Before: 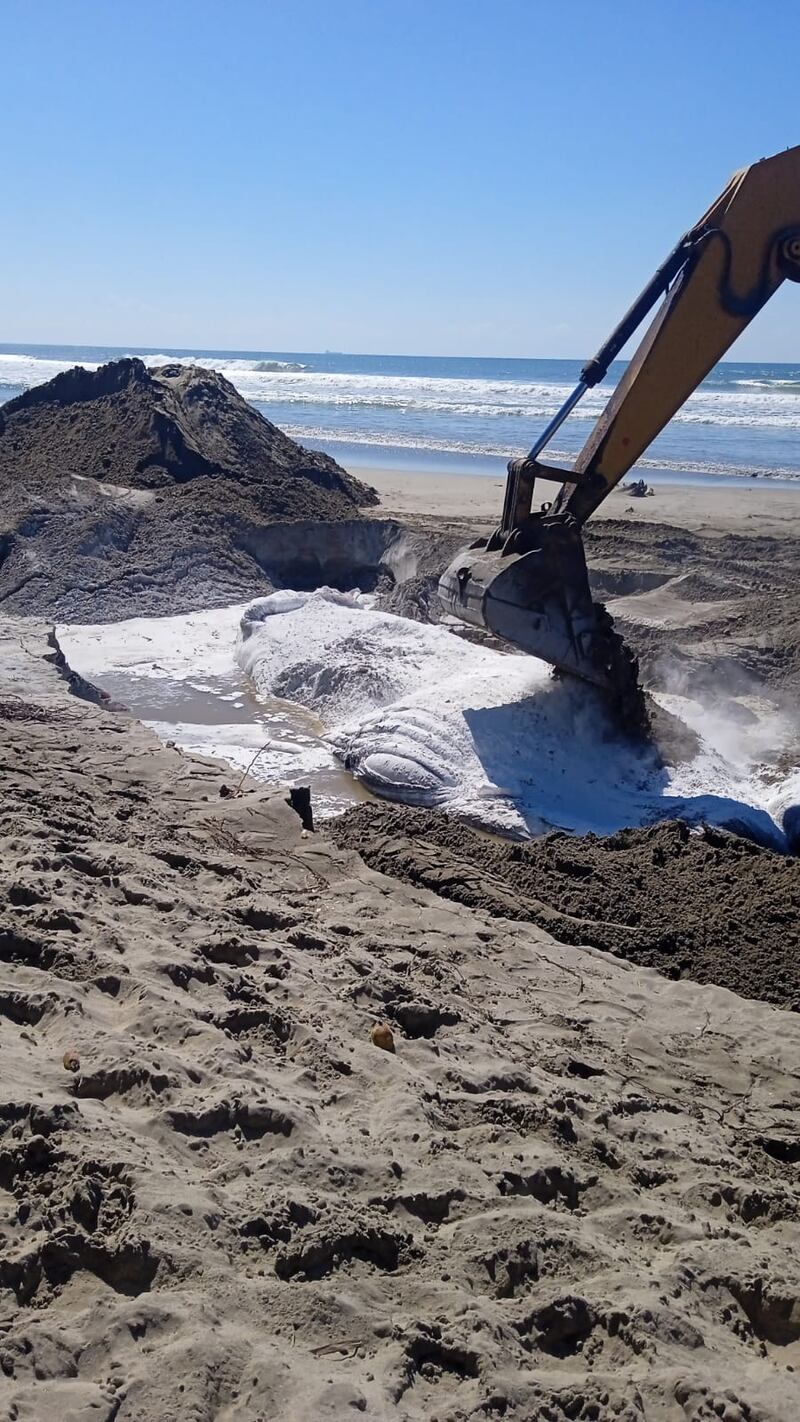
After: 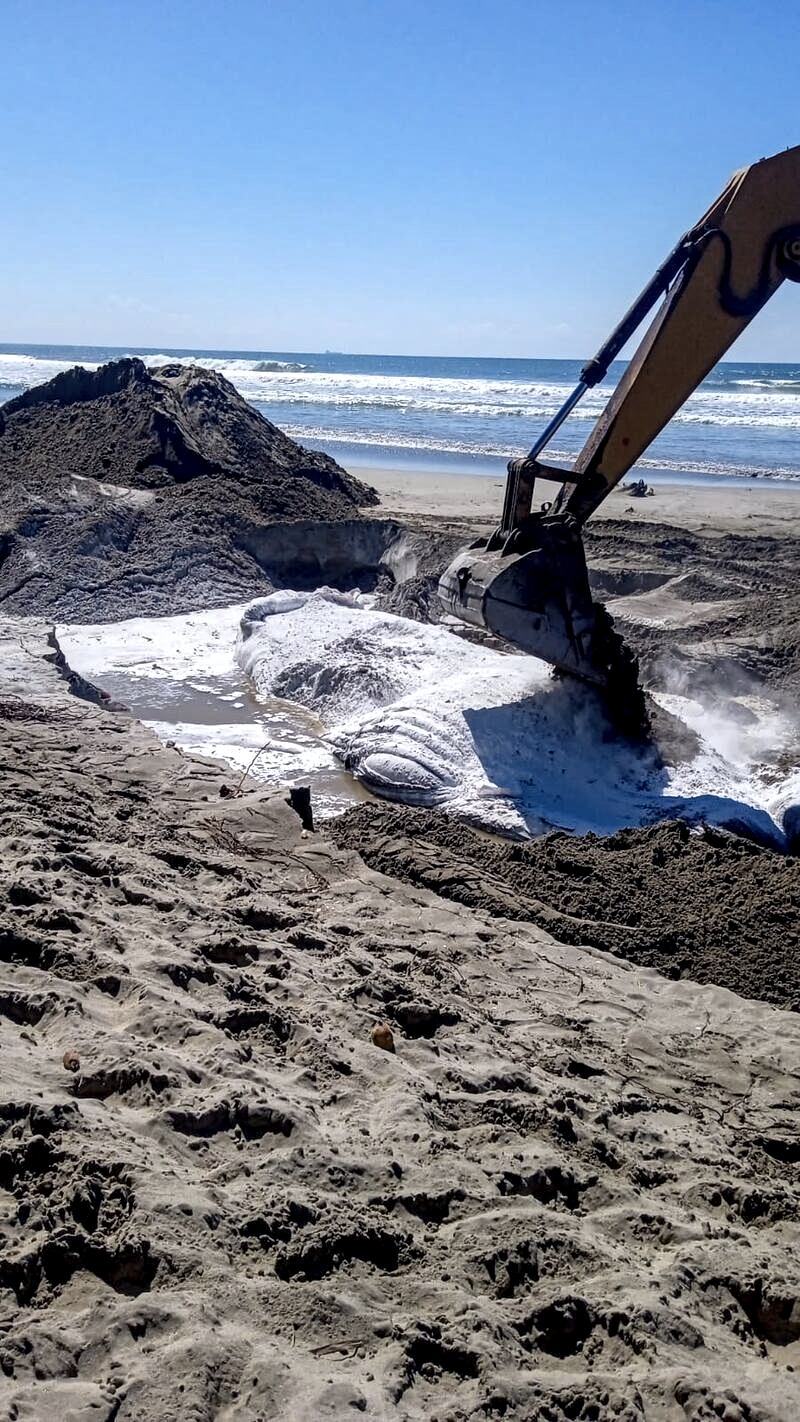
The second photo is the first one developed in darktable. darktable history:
white balance: red 0.988, blue 1.017
local contrast: highlights 60%, shadows 60%, detail 160%
